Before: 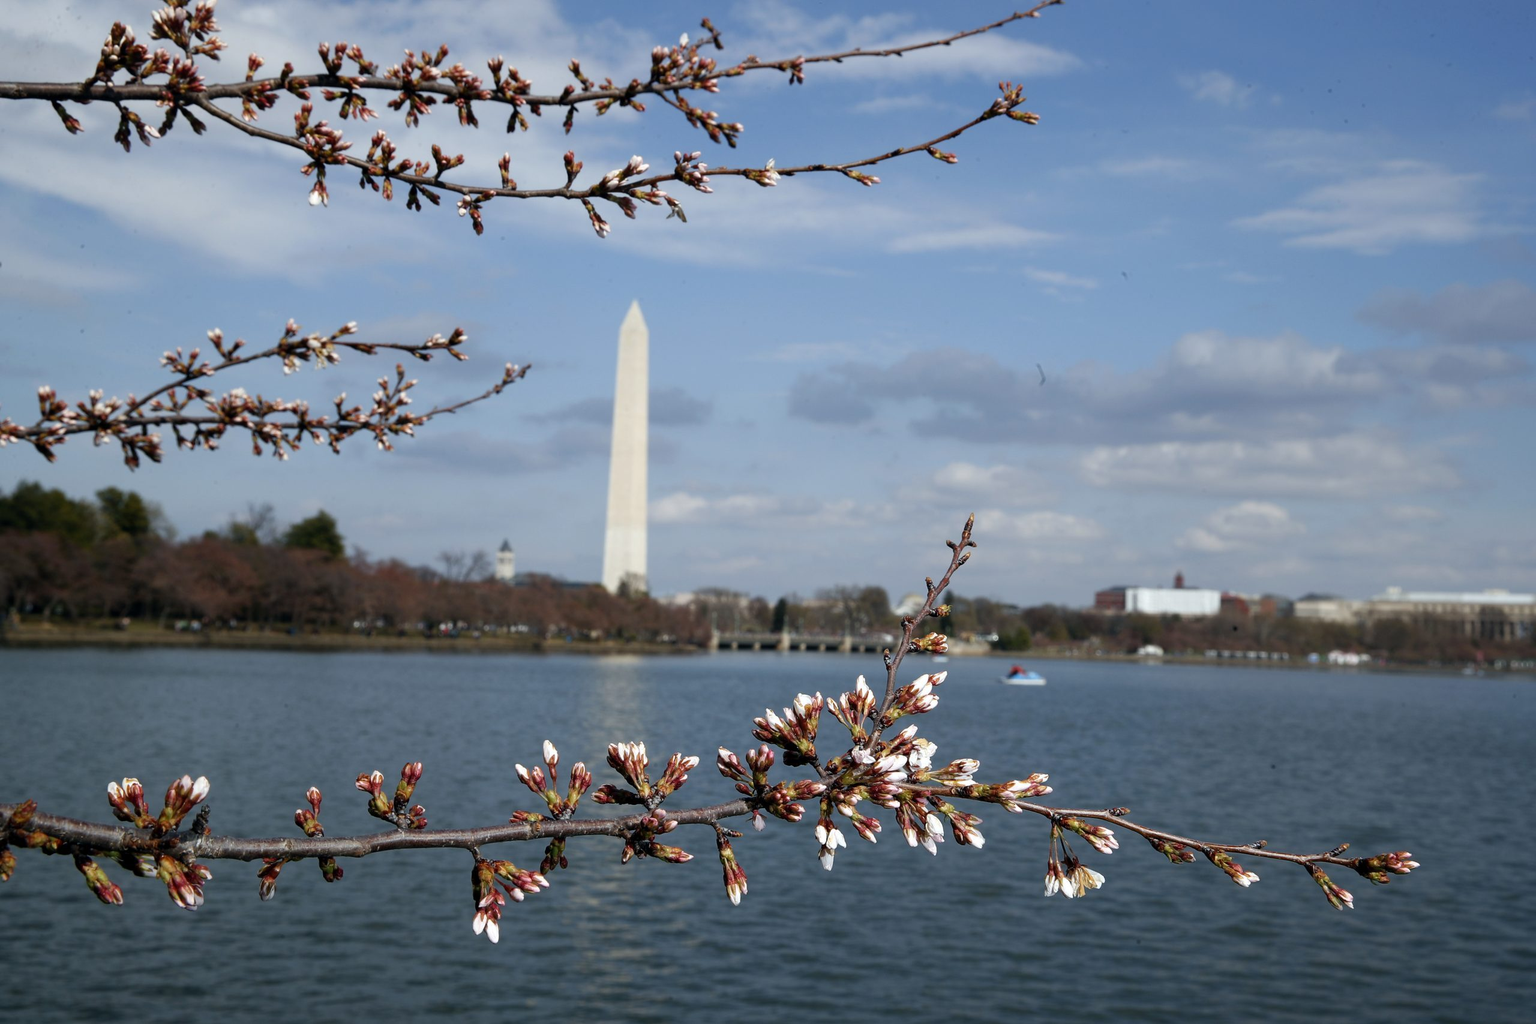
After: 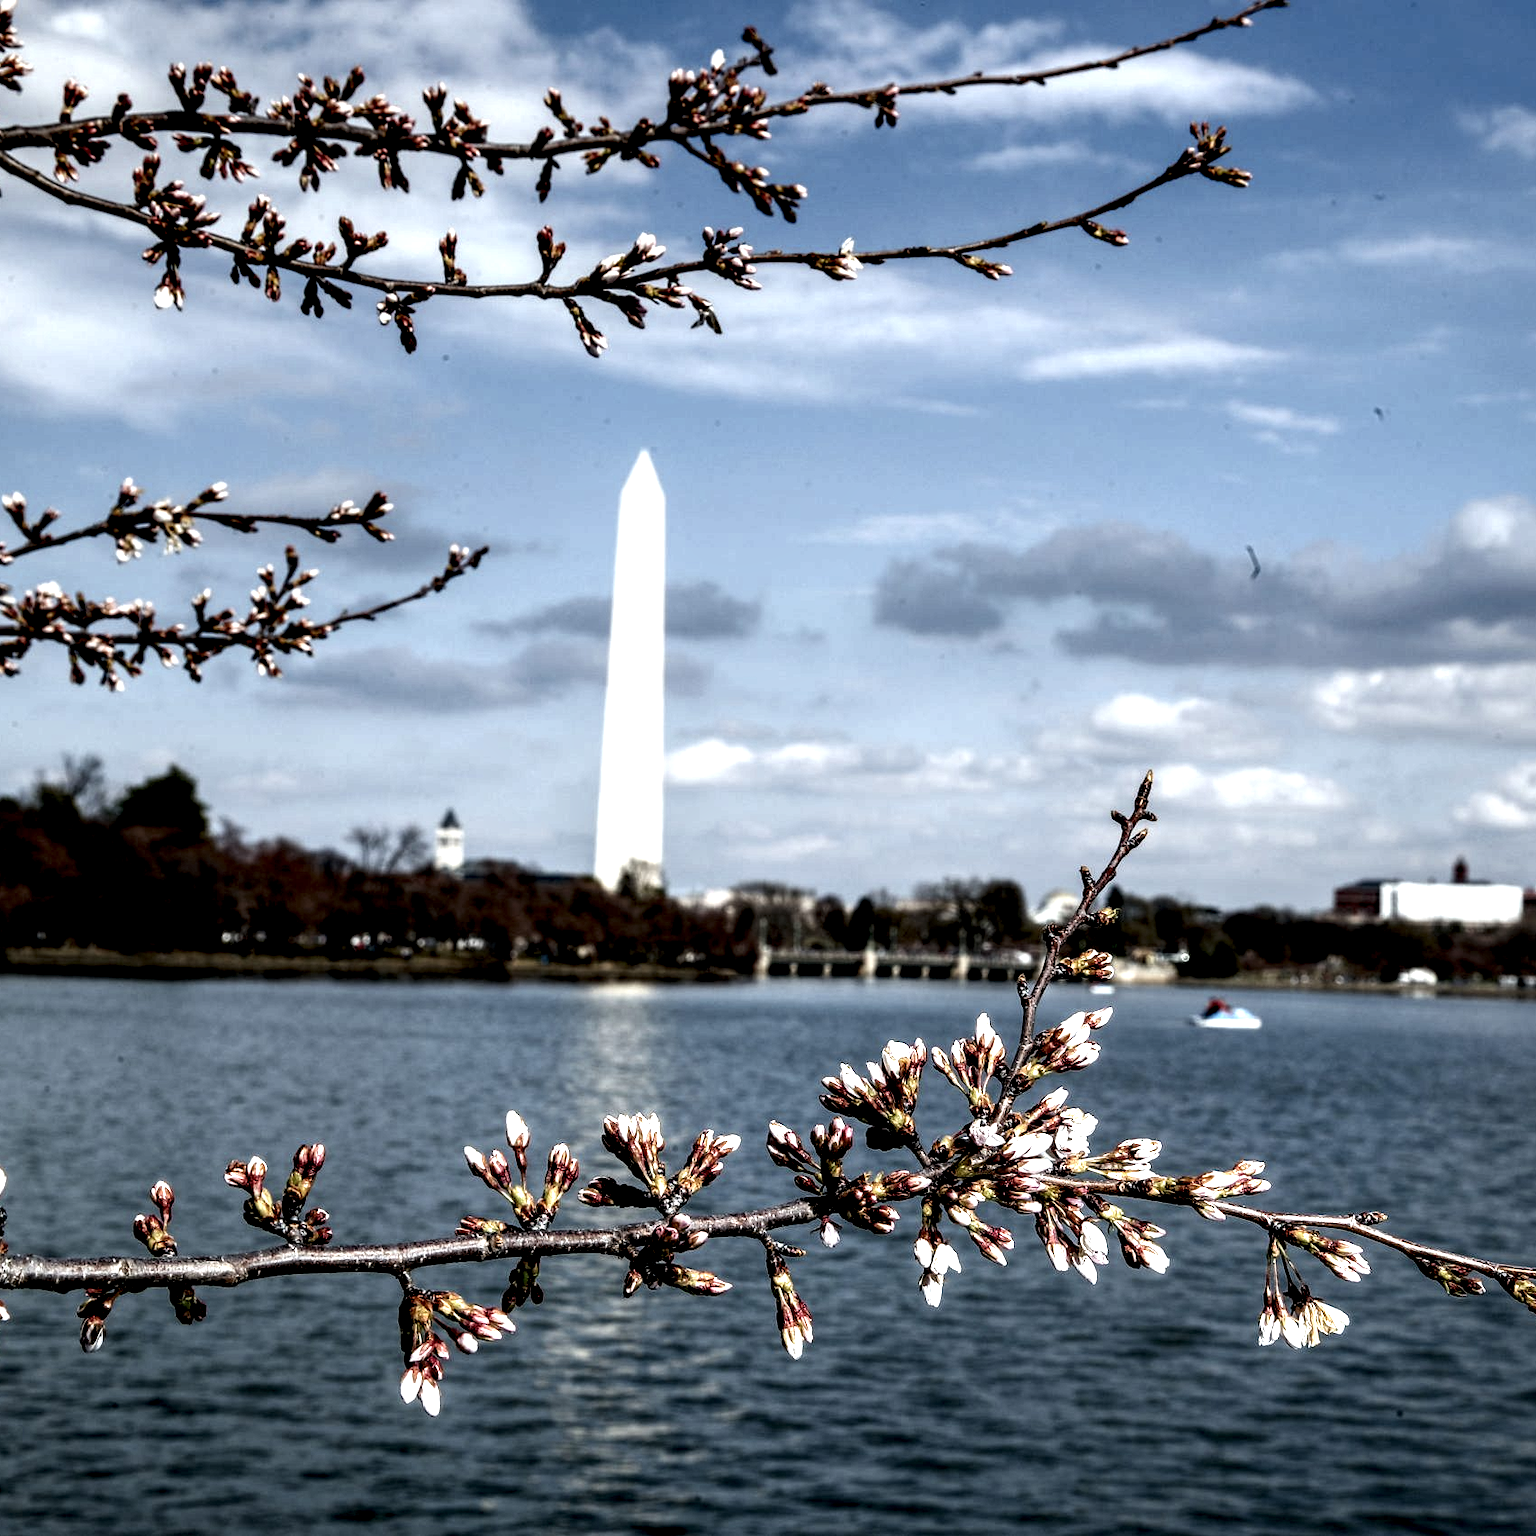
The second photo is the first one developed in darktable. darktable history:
crop and rotate: left 13.43%, right 19.911%
local contrast: highlights 112%, shadows 44%, detail 293%
